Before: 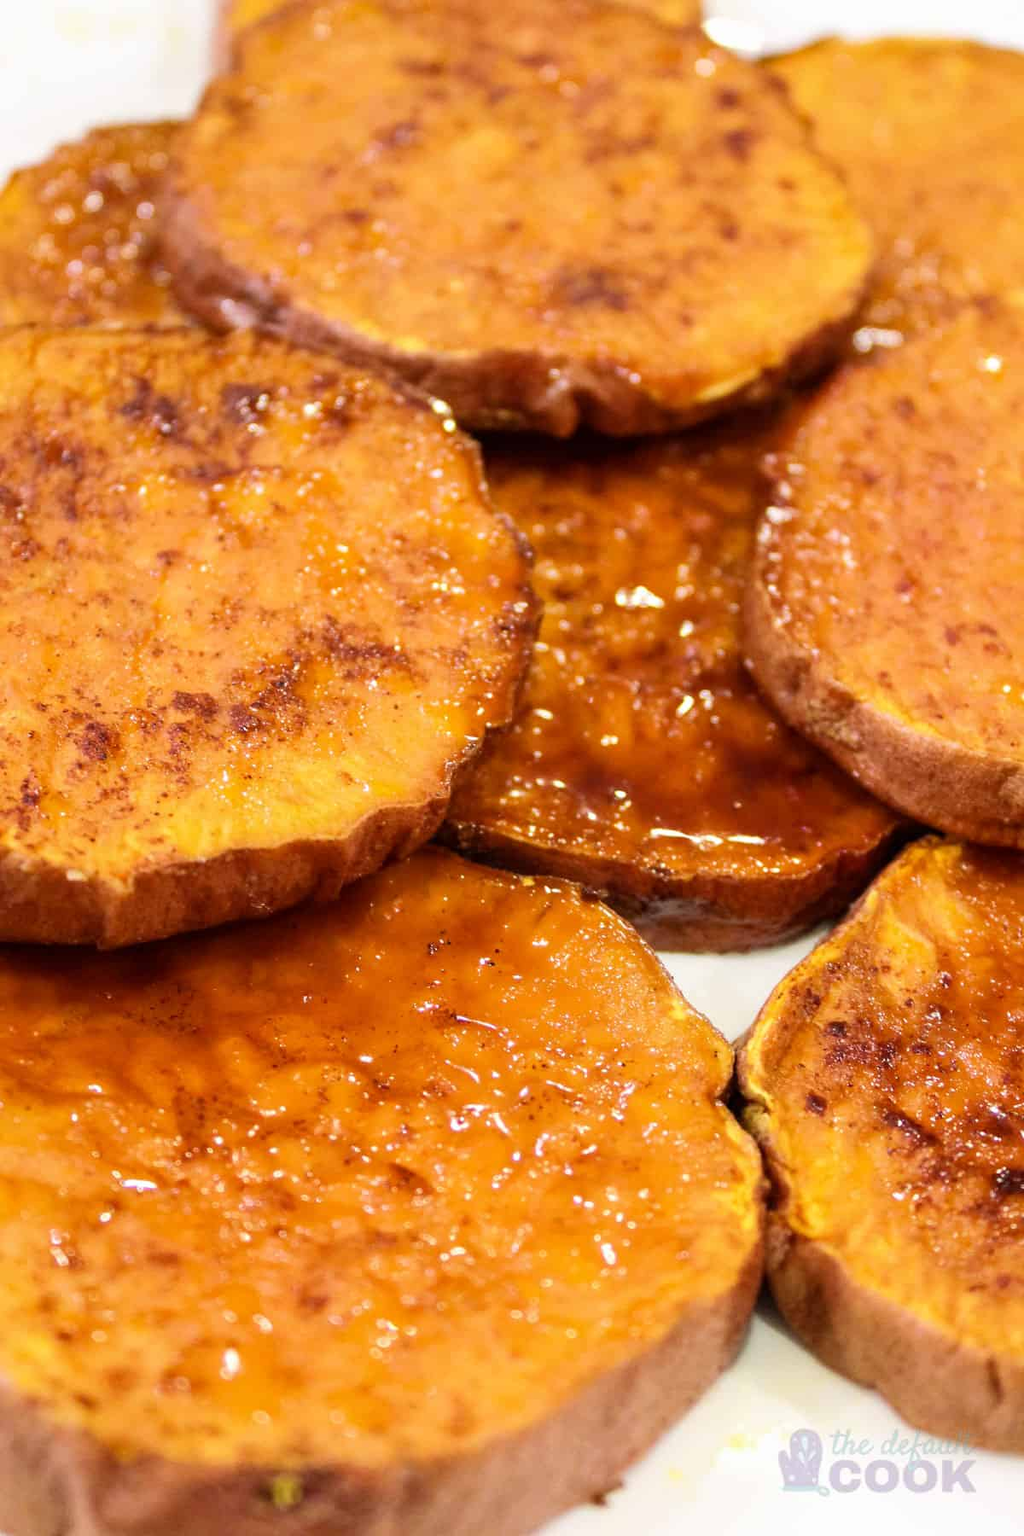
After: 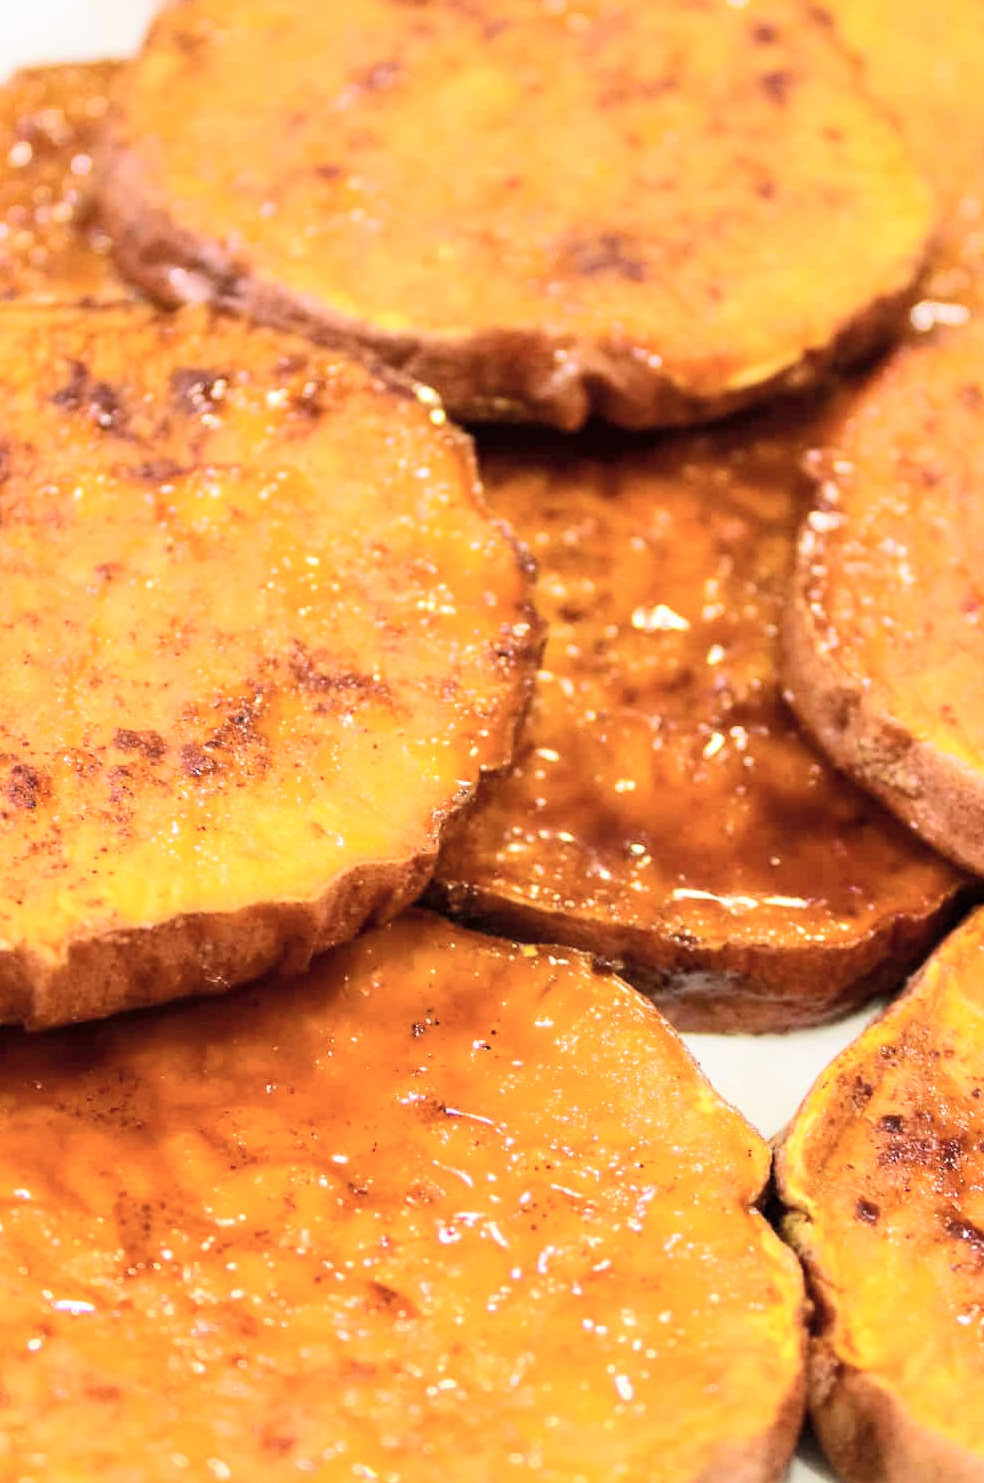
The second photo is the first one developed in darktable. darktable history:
crop and rotate: left 7.424%, top 4.57%, right 10.569%, bottom 13.012%
tone curve: curves: ch0 [(0, 0) (0.003, 0.003) (0.011, 0.014) (0.025, 0.033) (0.044, 0.06) (0.069, 0.096) (0.1, 0.132) (0.136, 0.174) (0.177, 0.226) (0.224, 0.282) (0.277, 0.352) (0.335, 0.435) (0.399, 0.524) (0.468, 0.615) (0.543, 0.695) (0.623, 0.771) (0.709, 0.835) (0.801, 0.894) (0.898, 0.944) (1, 1)], color space Lab, independent channels, preserve colors none
